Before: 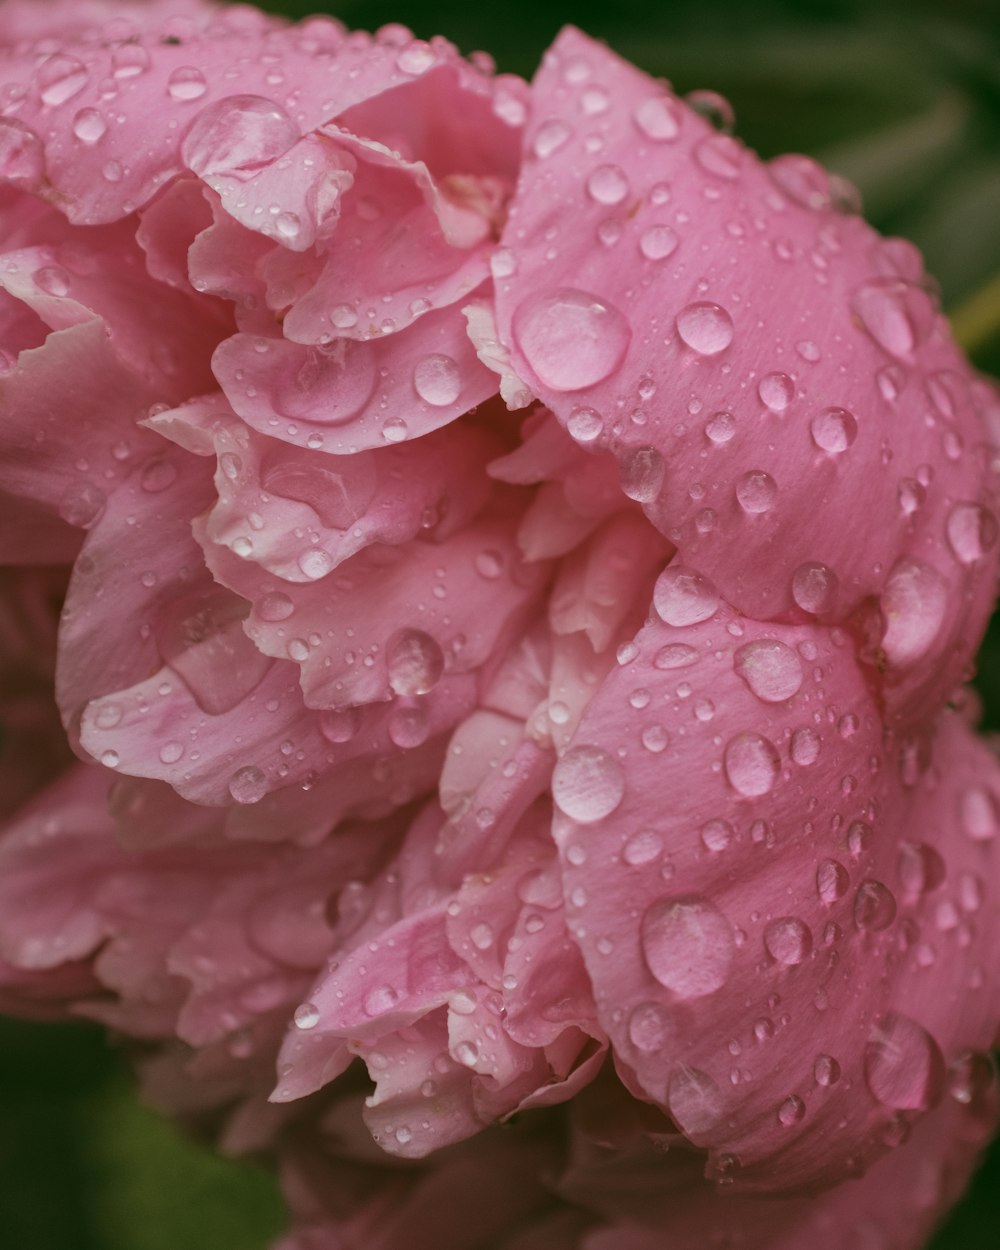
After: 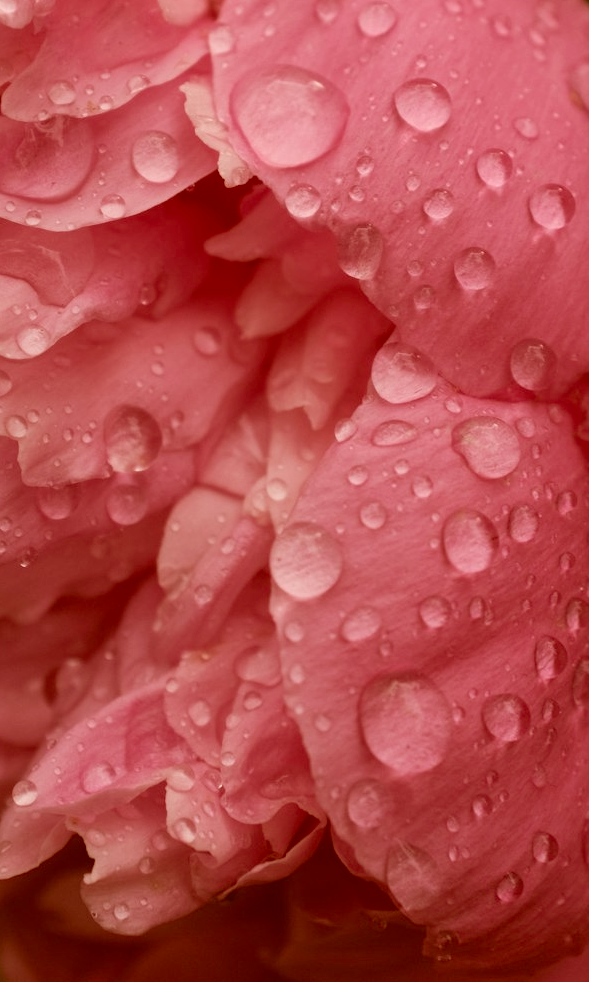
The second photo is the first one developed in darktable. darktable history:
crop and rotate: left 28.288%, top 17.914%, right 12.759%, bottom 3.497%
color correction: highlights a* 9.57, highlights b* 8.51, shadows a* 39.35, shadows b* 39.6, saturation 0.798
